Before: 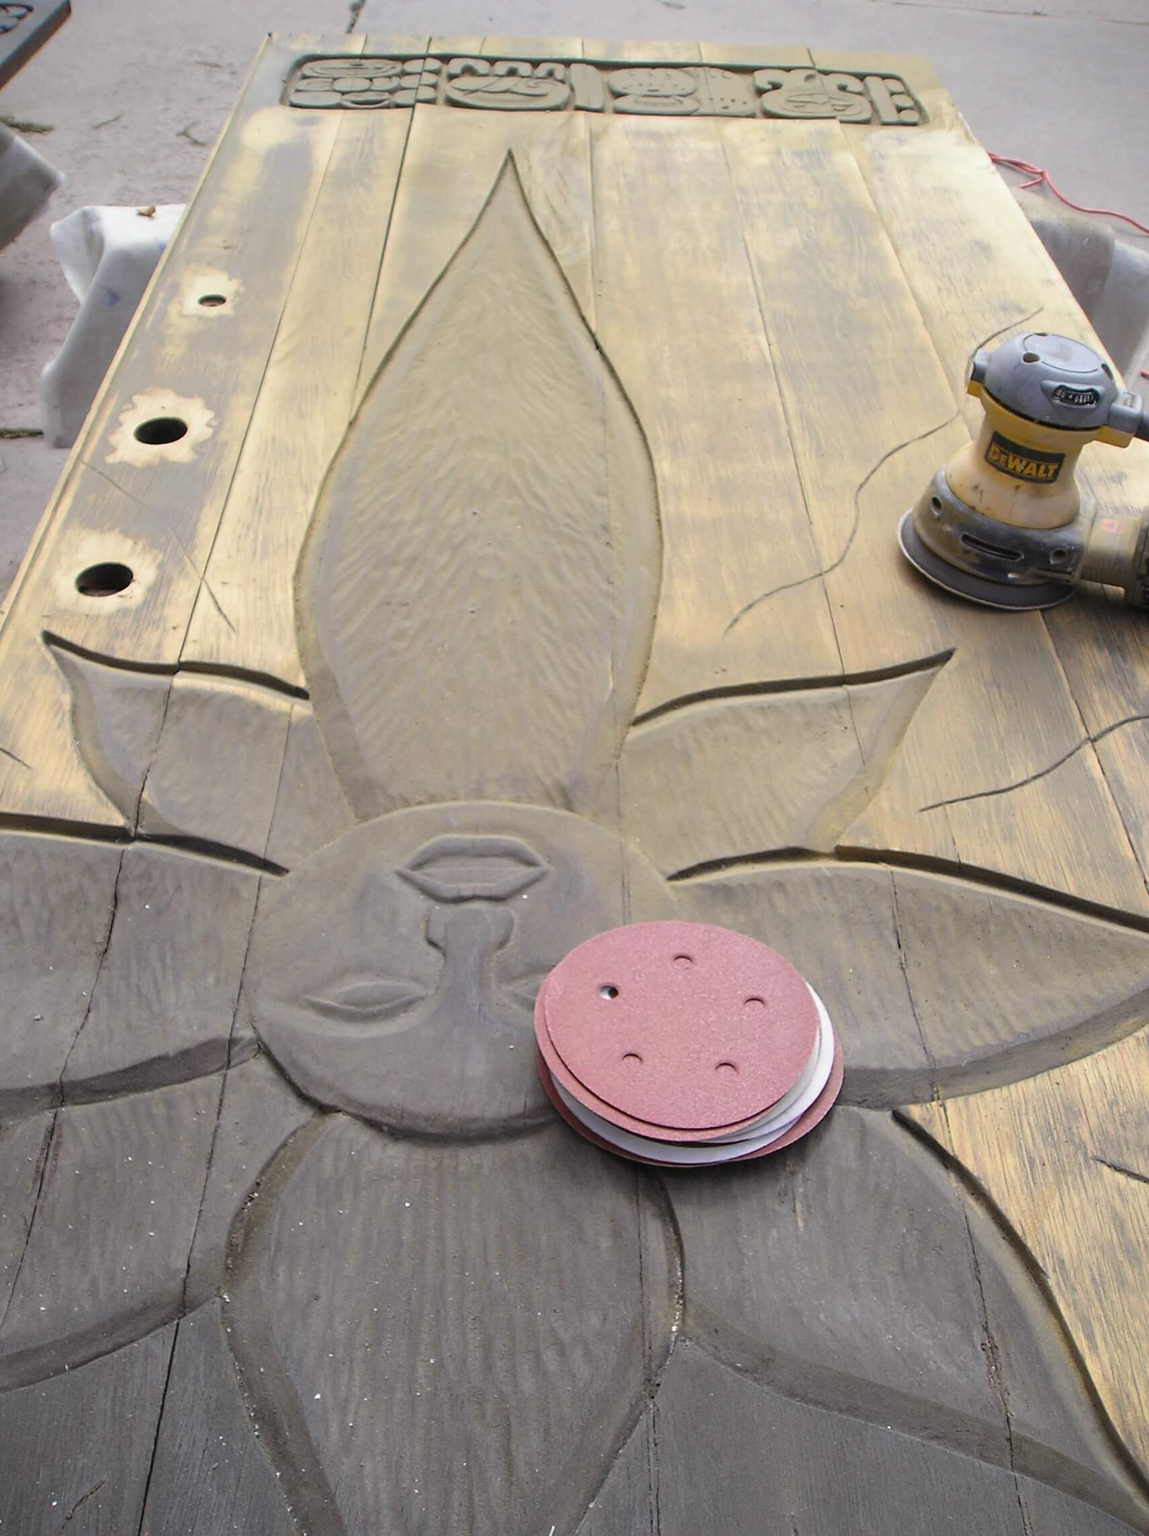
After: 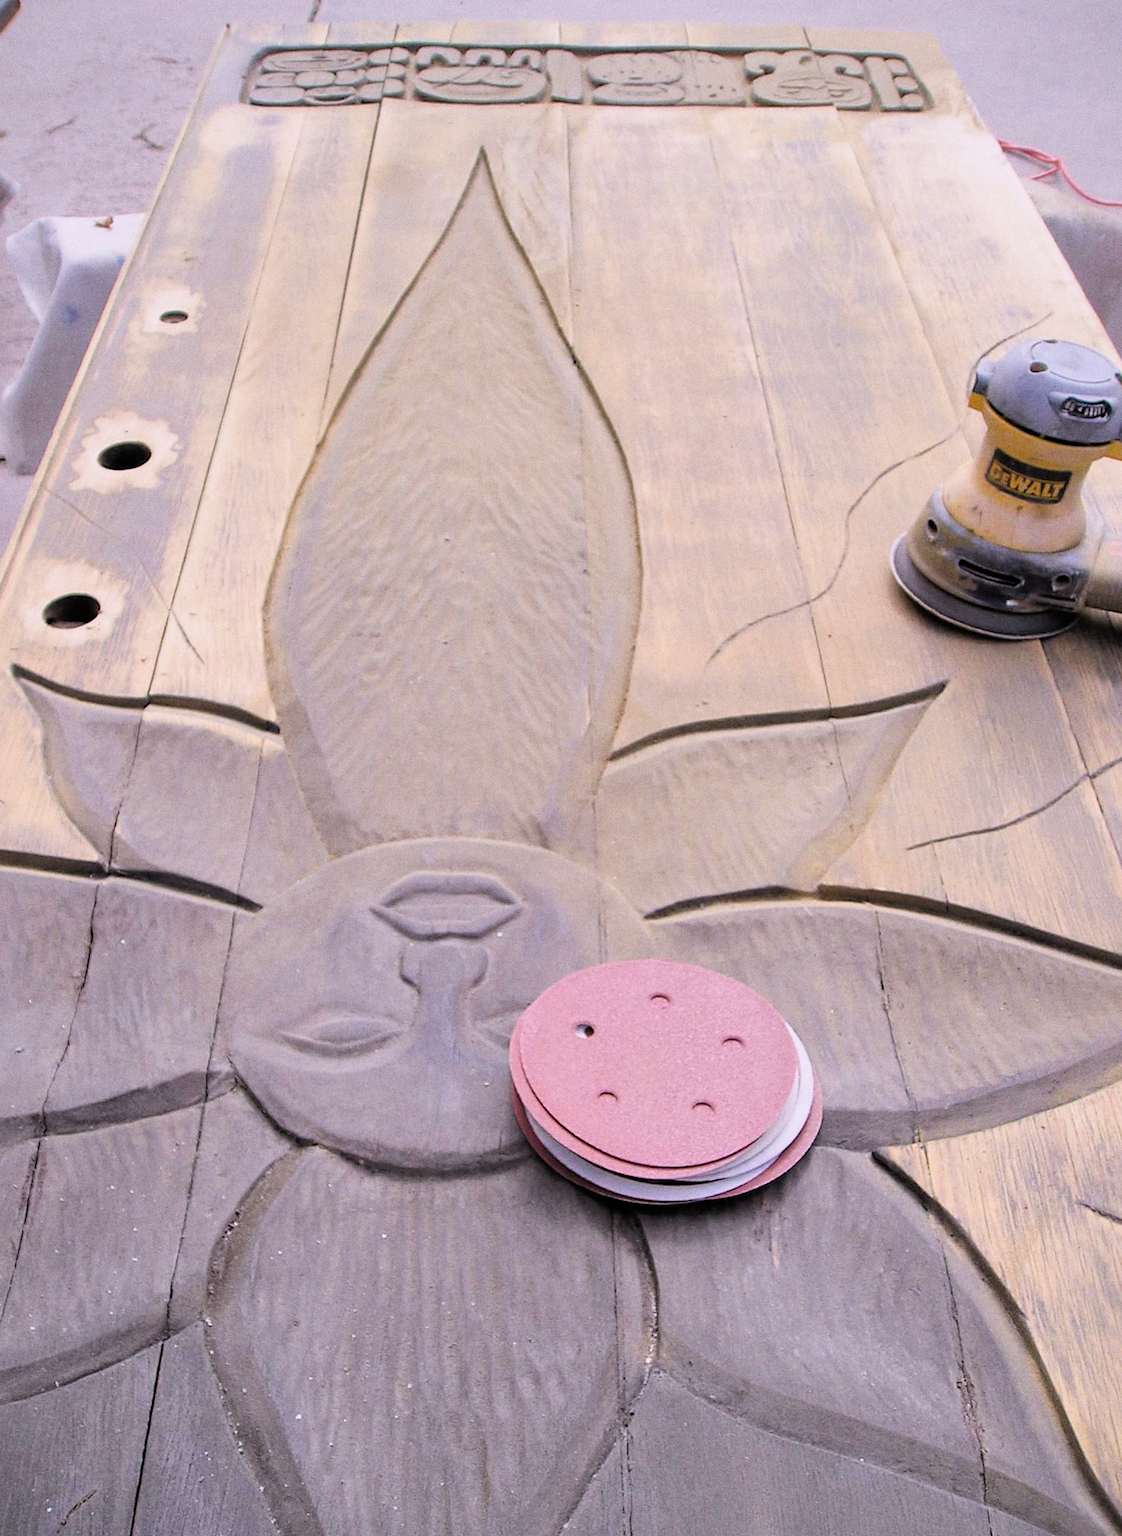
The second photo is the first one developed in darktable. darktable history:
grain: on, module defaults
filmic rgb: black relative exposure -5 EV, hardness 2.88, contrast 1.3, highlights saturation mix -10%
white balance: red 1.066, blue 1.119
rotate and perspective: rotation 0.074°, lens shift (vertical) 0.096, lens shift (horizontal) -0.041, crop left 0.043, crop right 0.952, crop top 0.024, crop bottom 0.979
shadows and highlights: on, module defaults
exposure: black level correction 0, exposure 0.7 EV, compensate exposure bias true, compensate highlight preservation false
